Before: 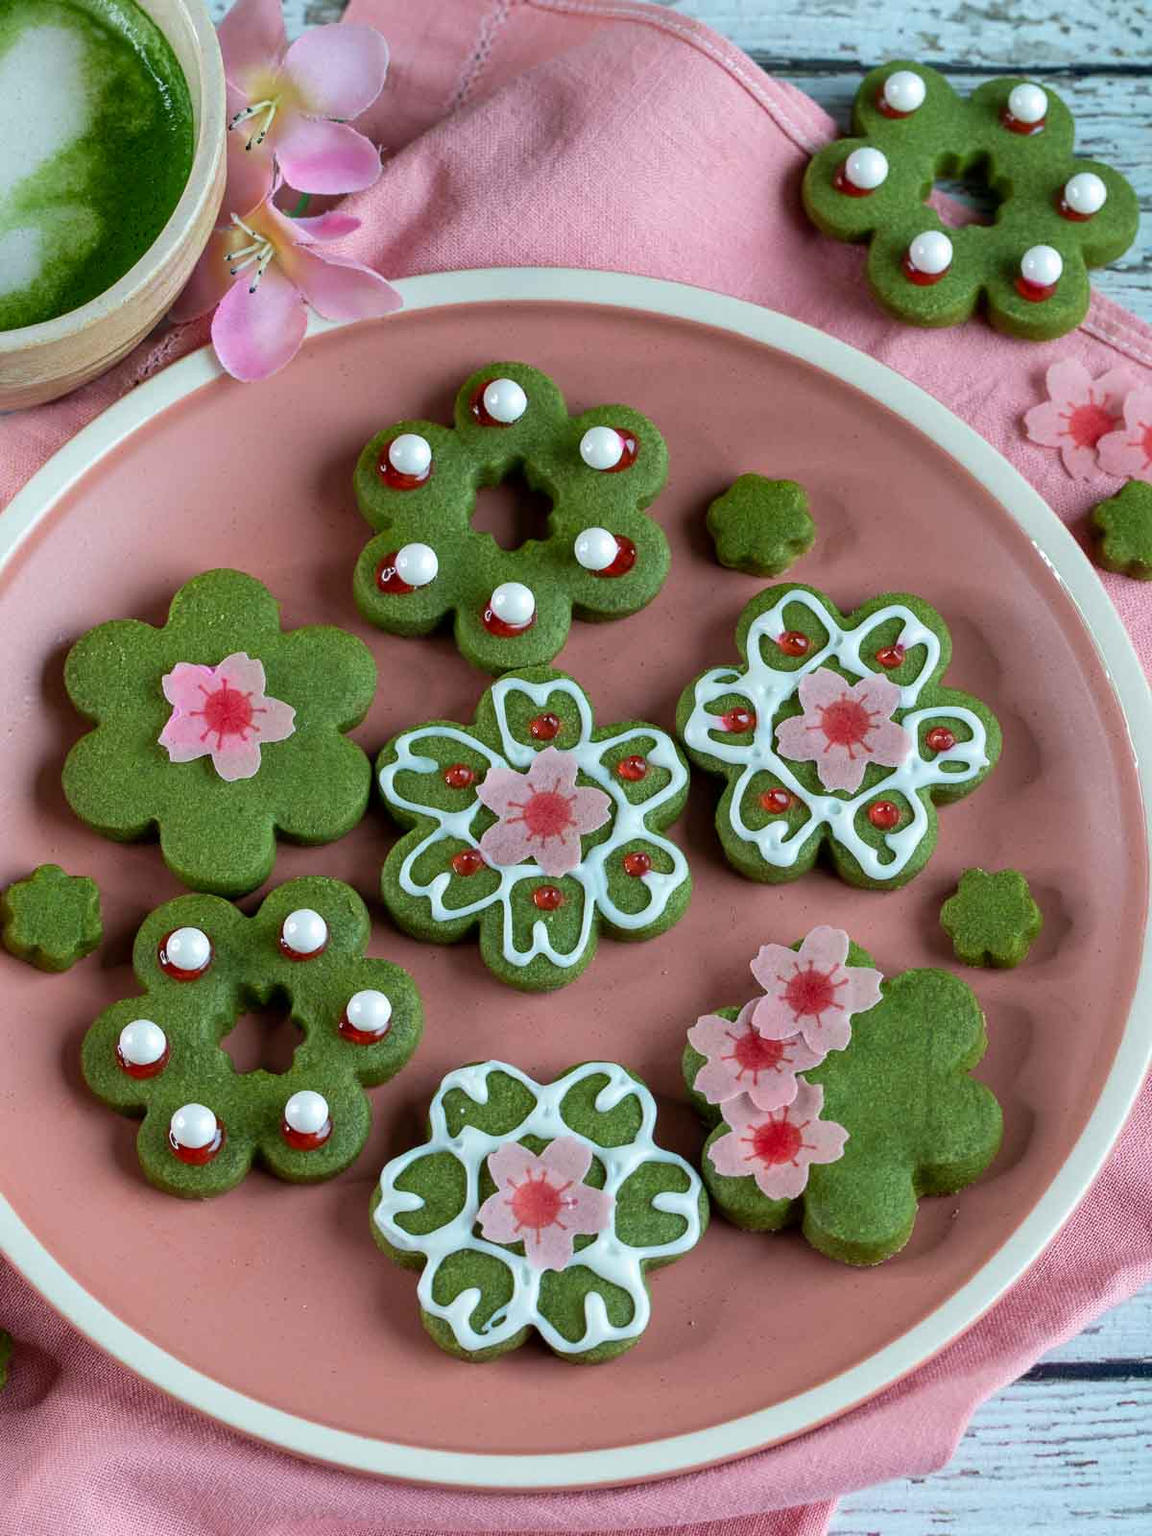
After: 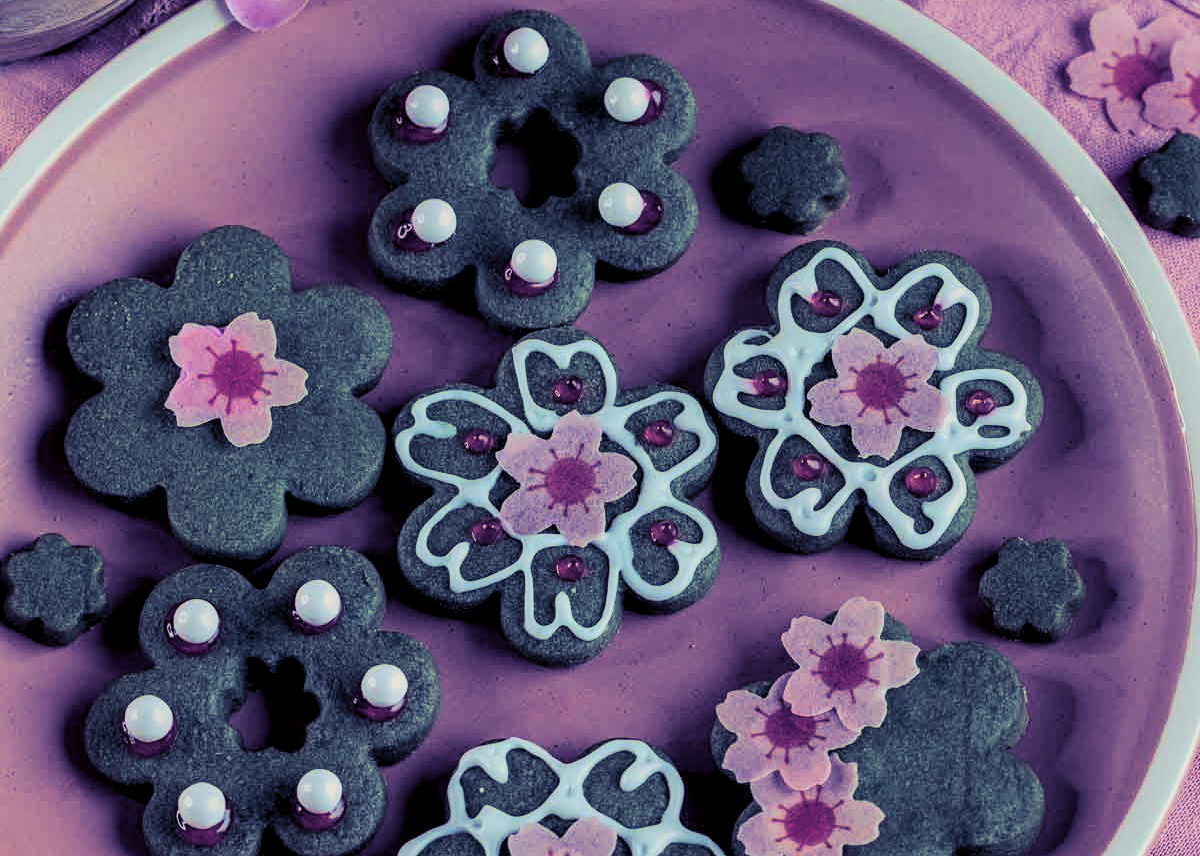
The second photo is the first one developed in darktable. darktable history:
split-toning: shadows › hue 242.67°, shadows › saturation 0.733, highlights › hue 45.33°, highlights › saturation 0.667, balance -53.304, compress 21.15%
crop and rotate: top 23.043%, bottom 23.437%
local contrast: detail 142%
filmic rgb: black relative exposure -7.15 EV, white relative exposure 5.36 EV, hardness 3.02, color science v6 (2022)
haze removal: compatibility mode true, adaptive false
exposure: black level correction 0.005, exposure 0.001 EV, compensate highlight preservation false
